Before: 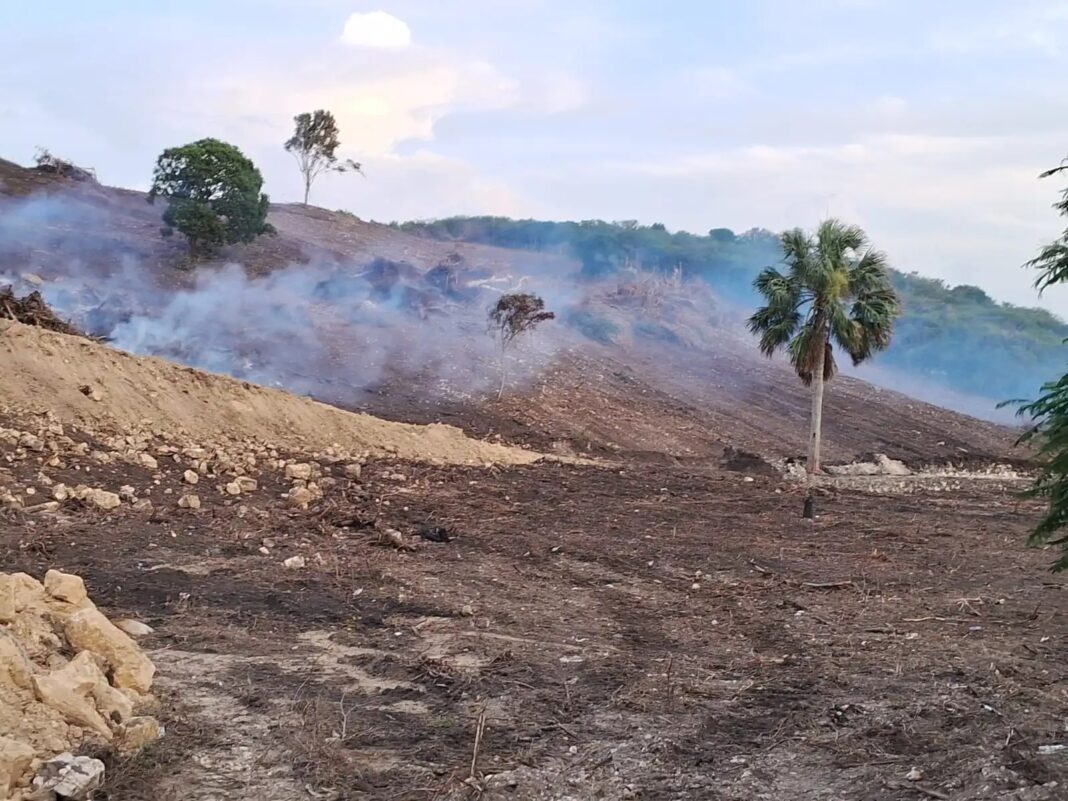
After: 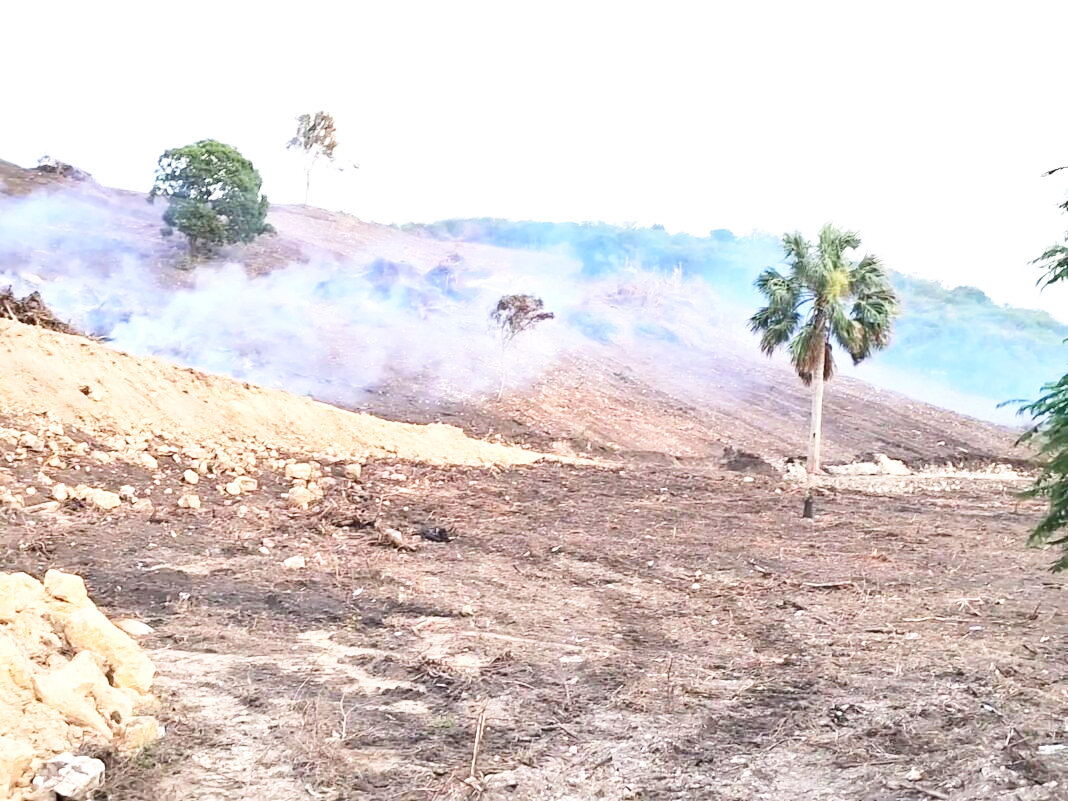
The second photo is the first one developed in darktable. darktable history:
contrast brightness saturation: contrast 0.147, brightness 0.051
base curve: curves: ch0 [(0, 0) (0.204, 0.334) (0.55, 0.733) (1, 1)], preserve colors none
exposure: black level correction 0, exposure 1.2 EV, compensate highlight preservation false
